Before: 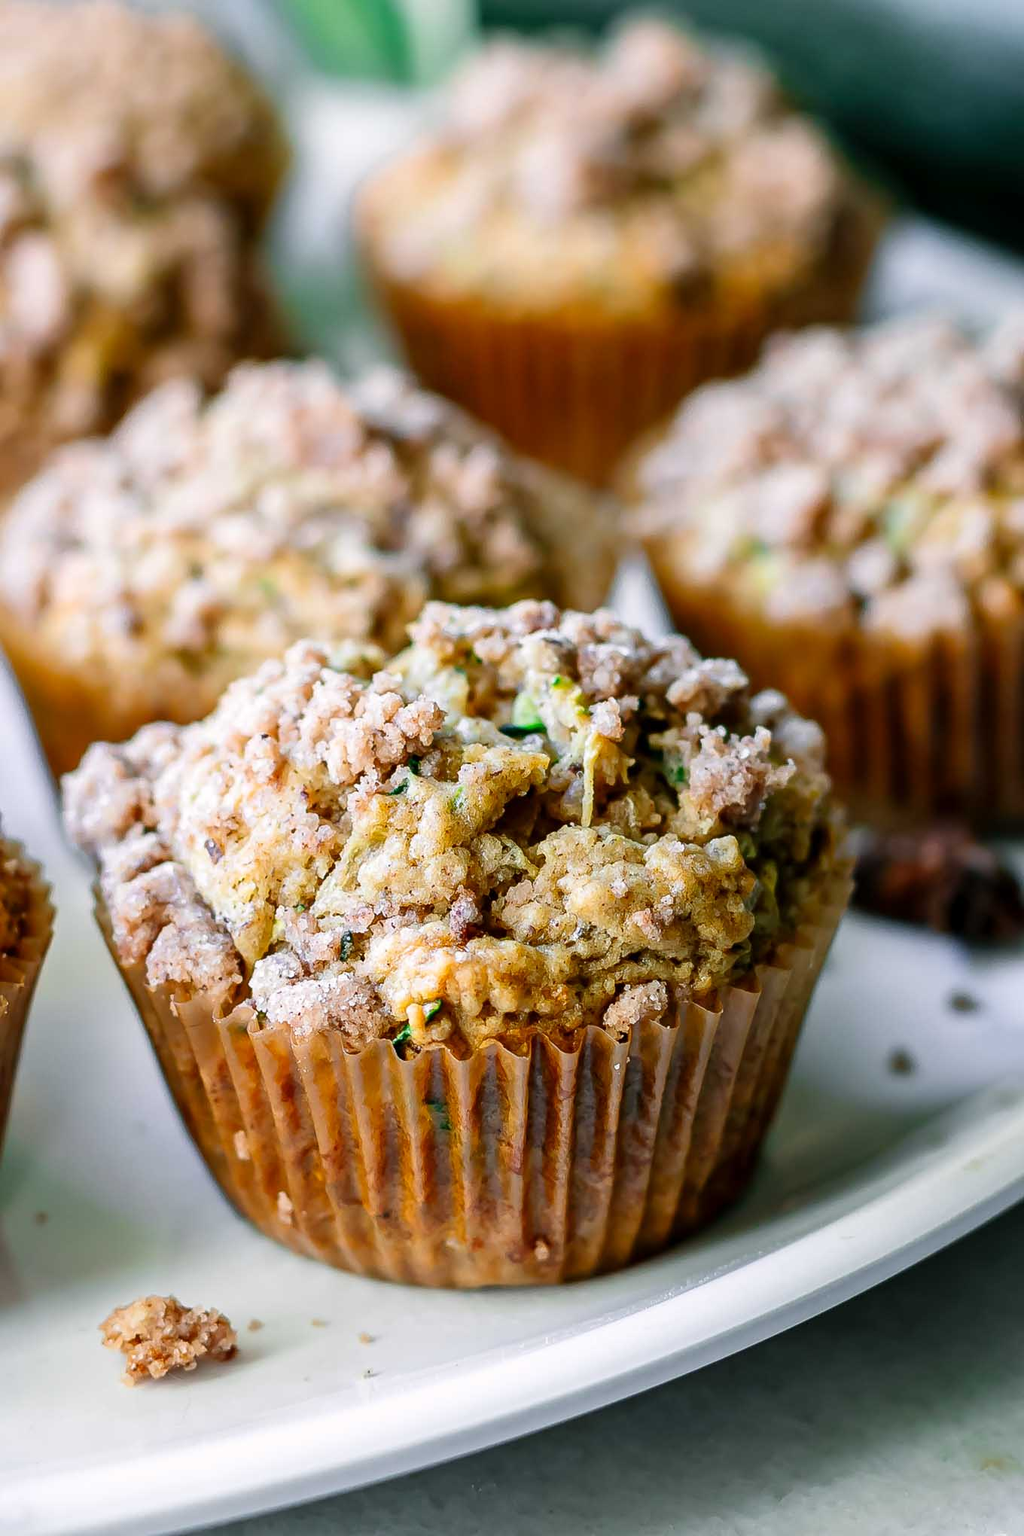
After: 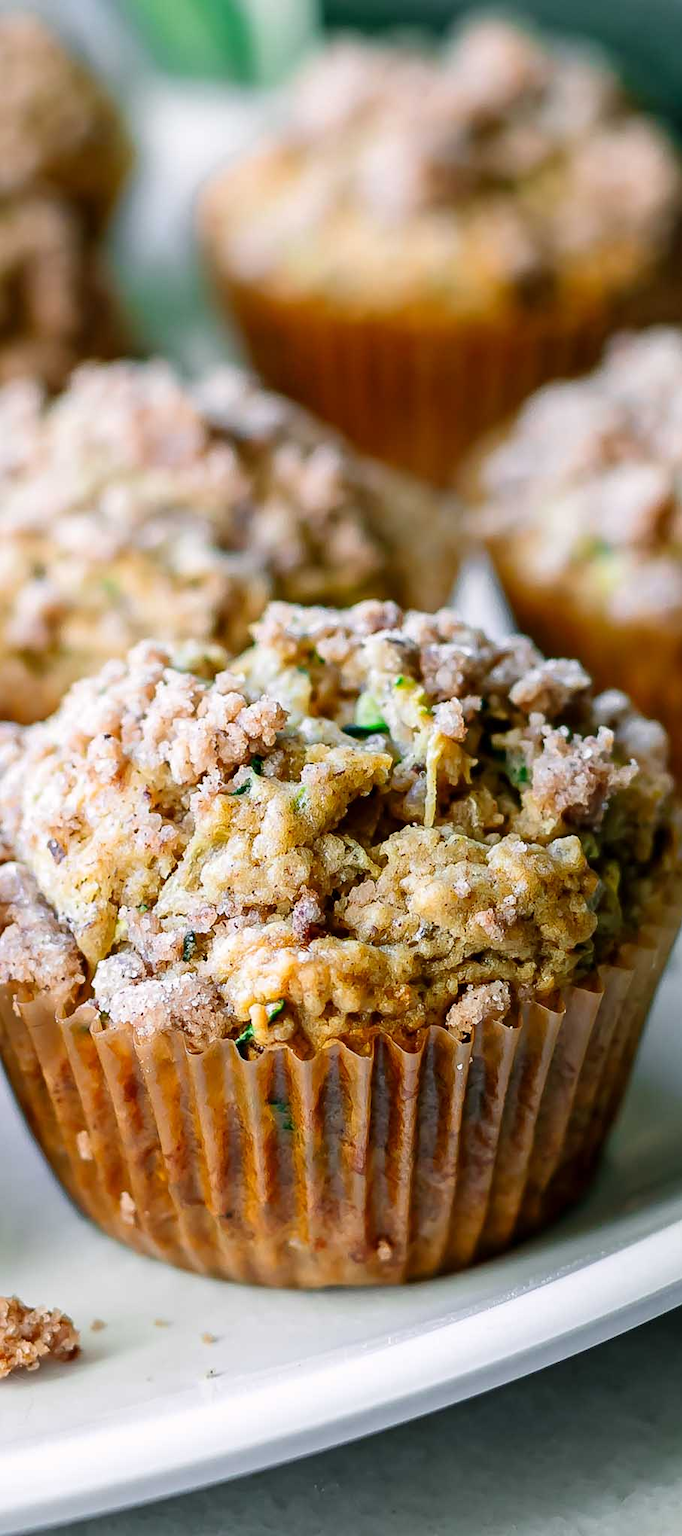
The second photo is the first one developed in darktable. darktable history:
crop: left 15.422%, right 17.916%
